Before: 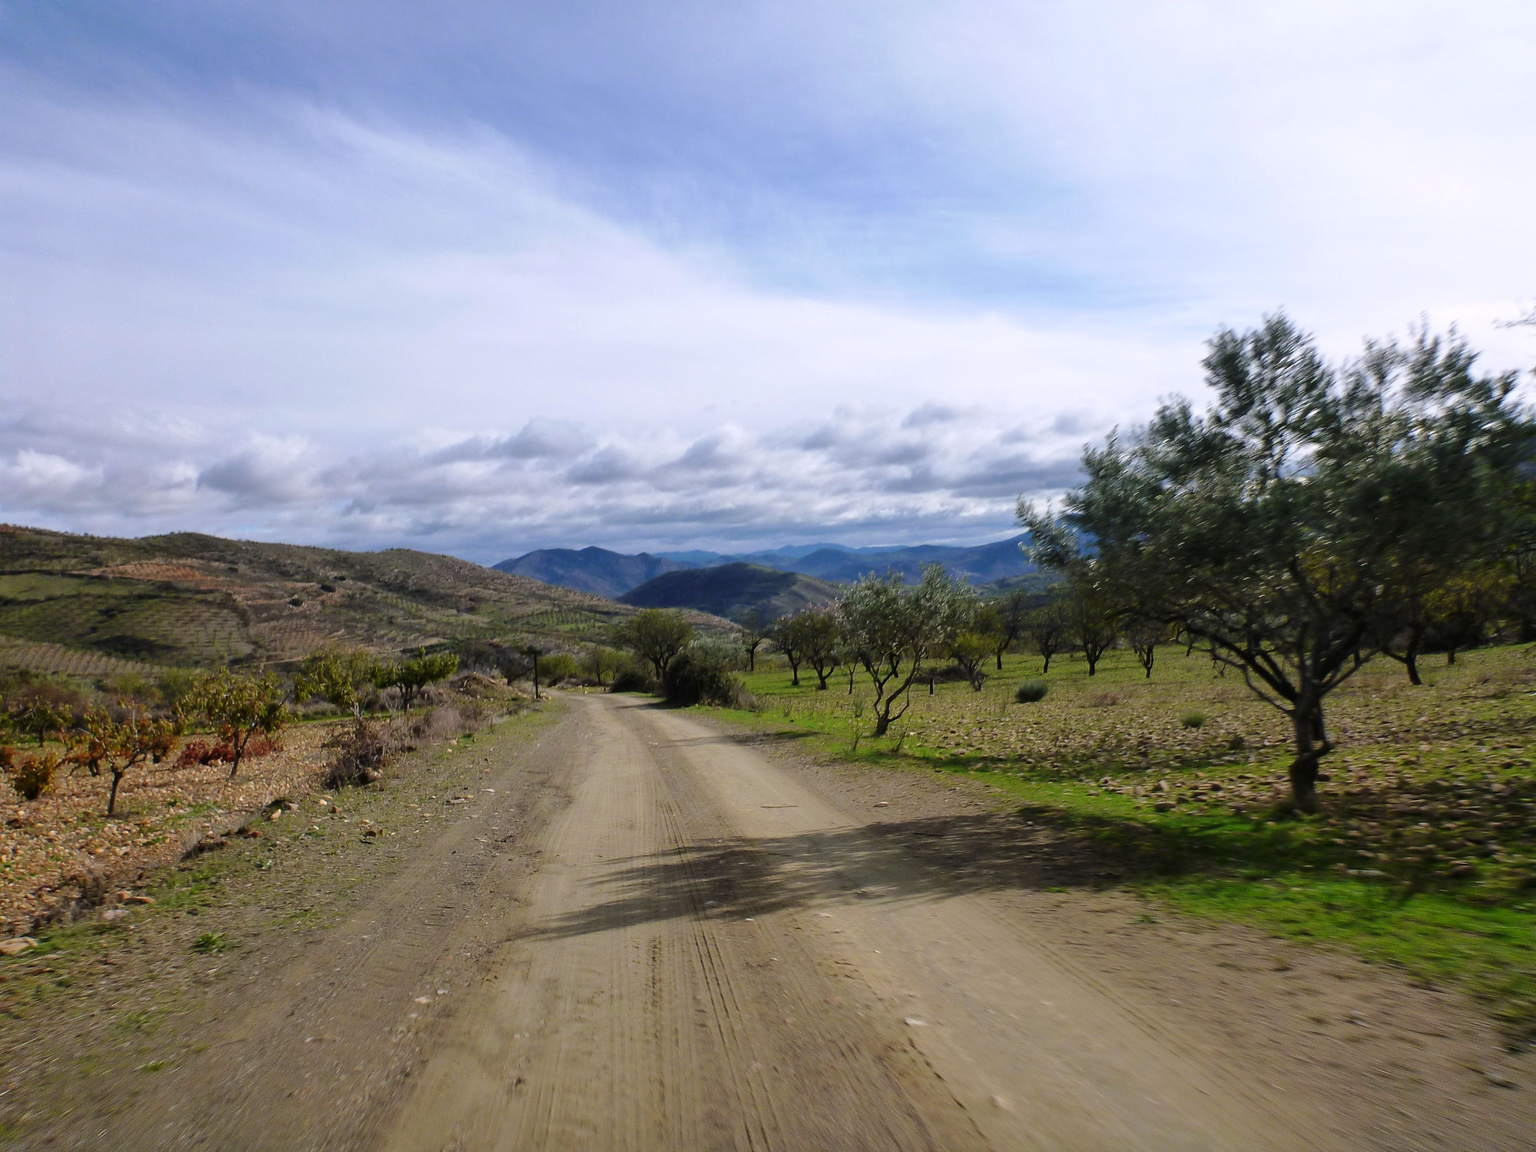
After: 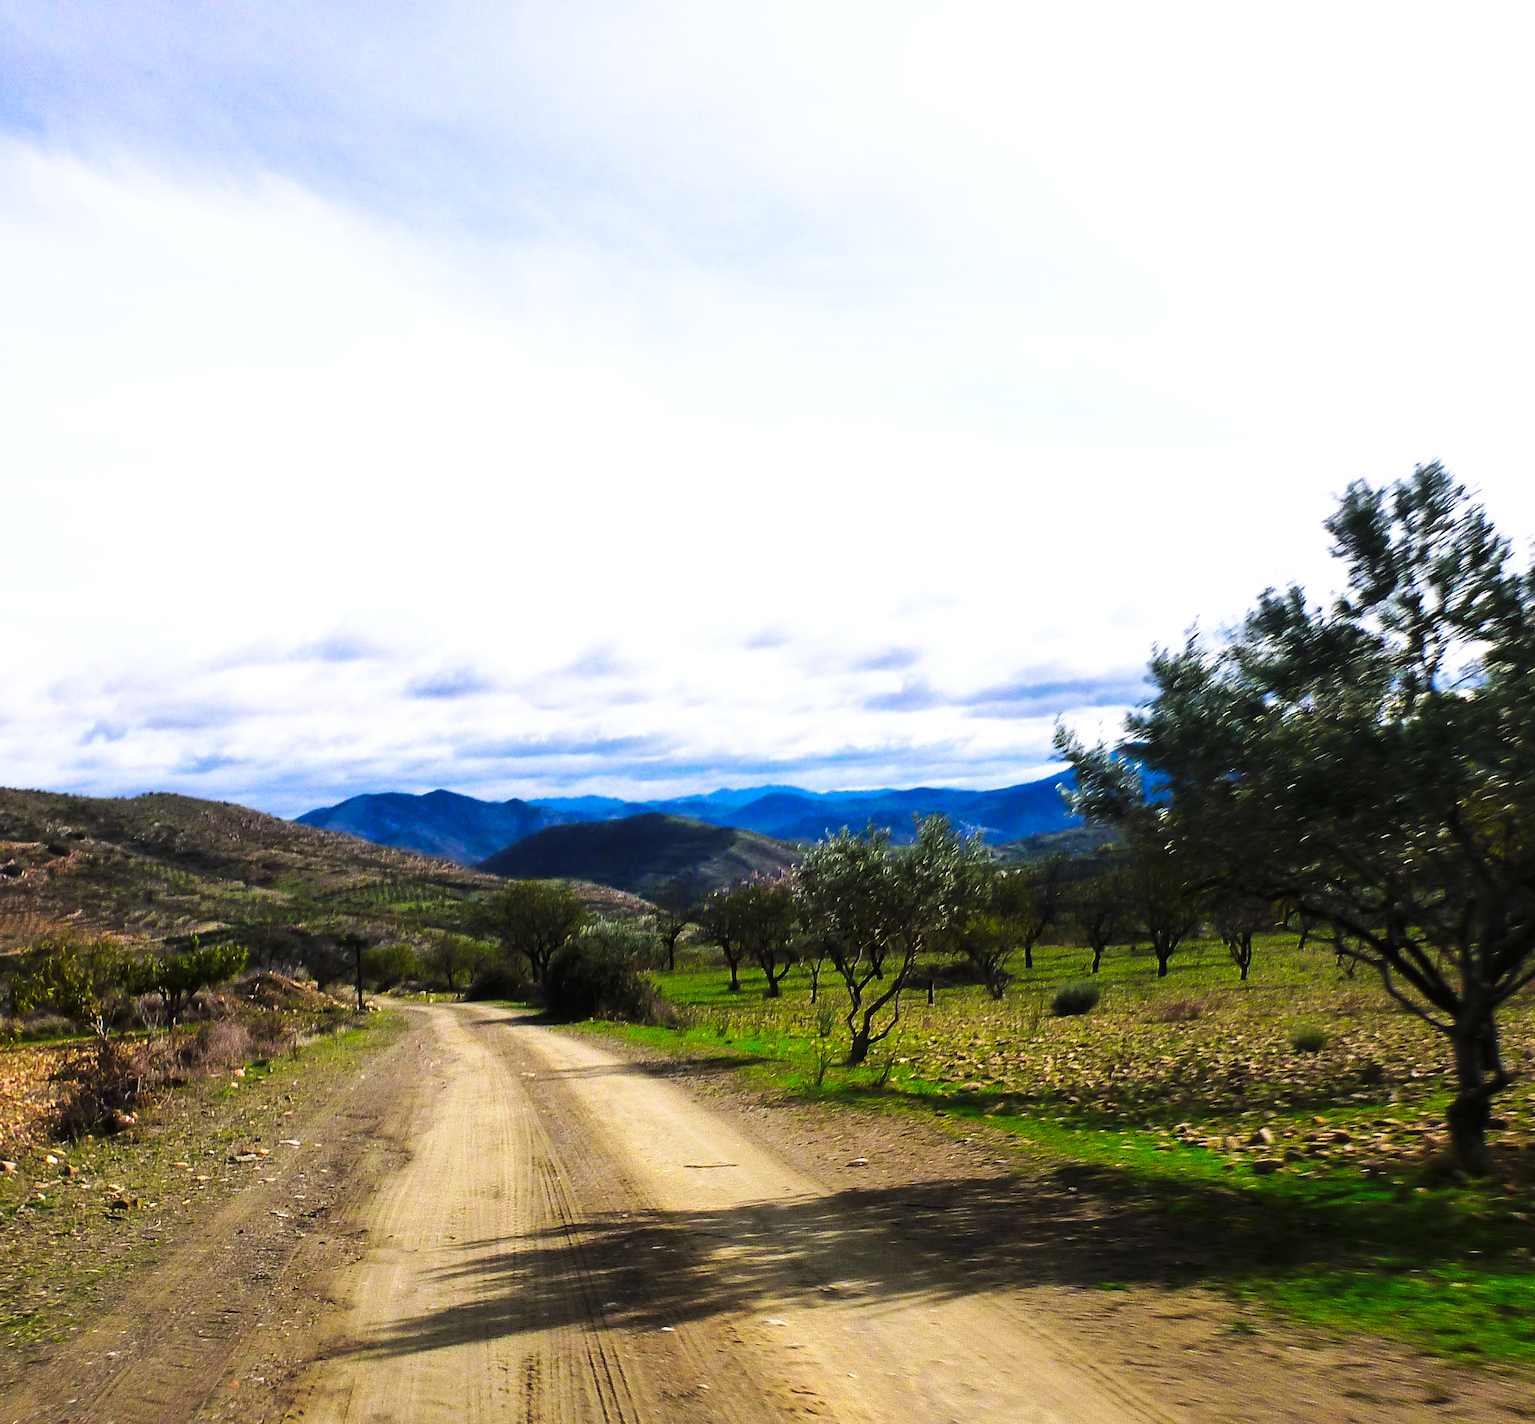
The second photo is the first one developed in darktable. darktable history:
exposure: black level correction 0, exposure 0.682 EV, compensate highlight preservation false
crop: left 18.734%, right 12.048%, bottom 14.417%
tone curve: curves: ch0 [(0, 0) (0.56, 0.467) (0.846, 0.934) (1, 1)], preserve colors none
